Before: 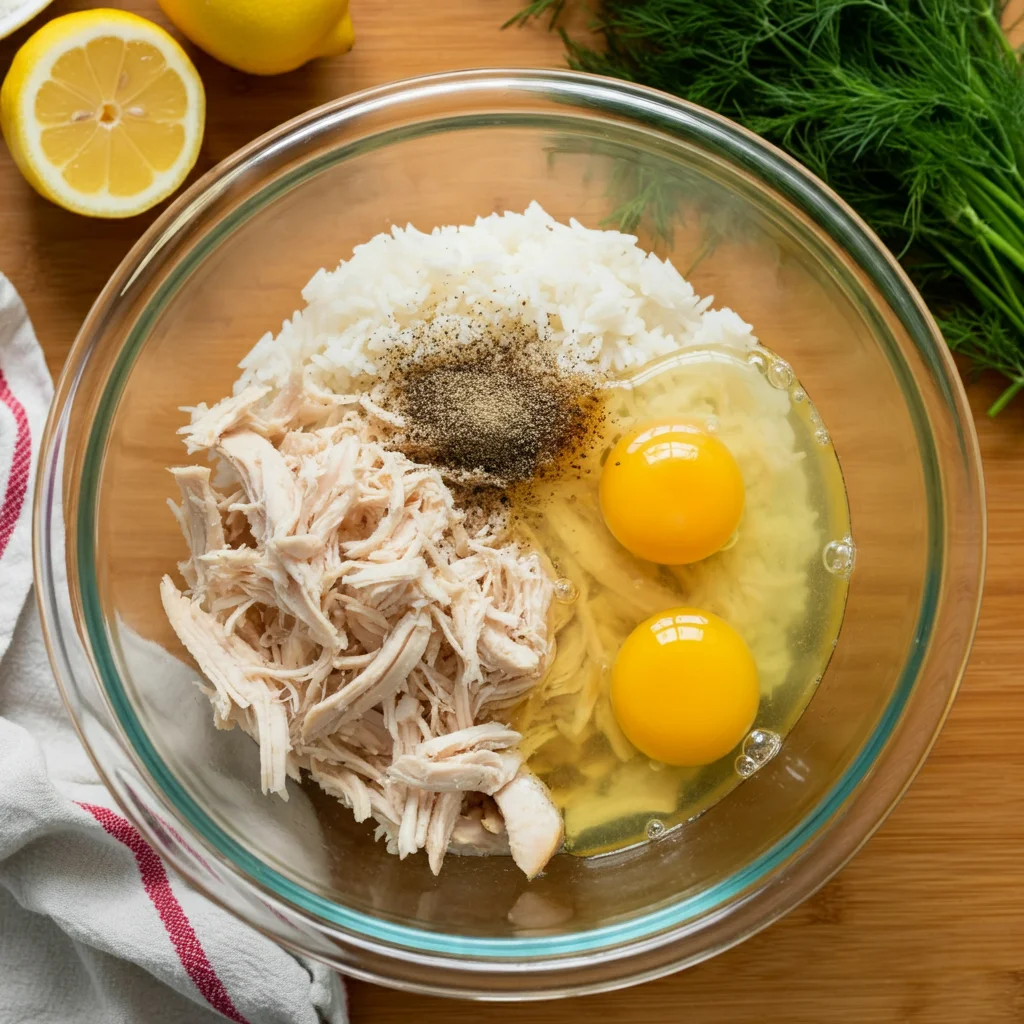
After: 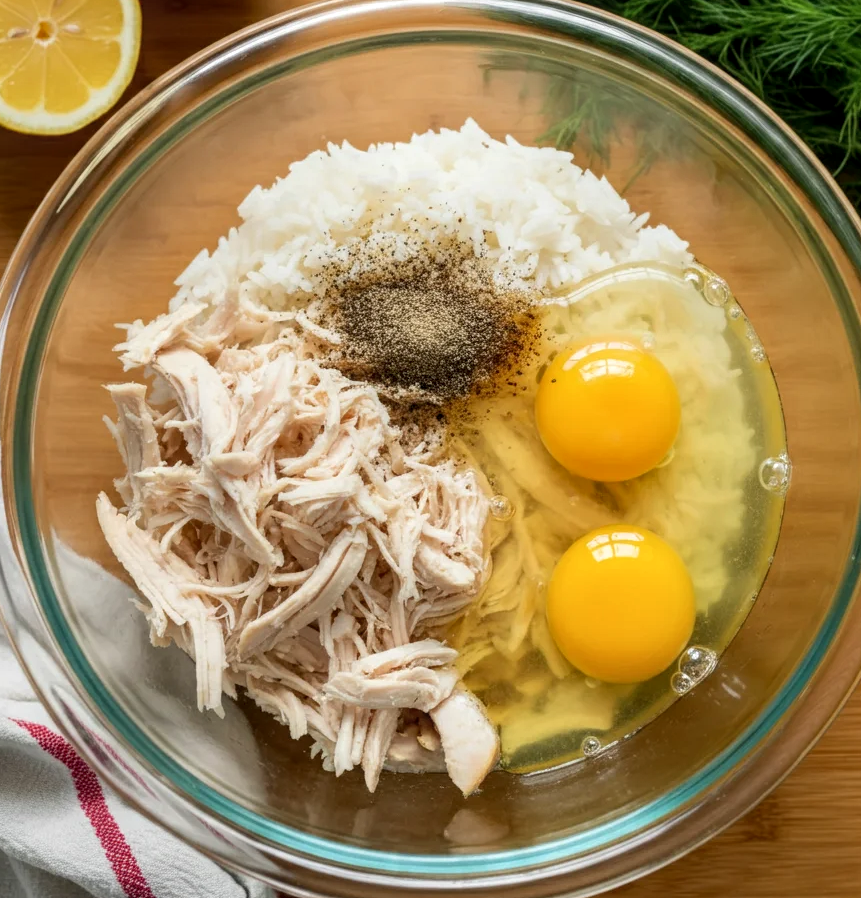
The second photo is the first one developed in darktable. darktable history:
local contrast: on, module defaults
crop: left 6.329%, top 8.121%, right 9.536%, bottom 4.099%
